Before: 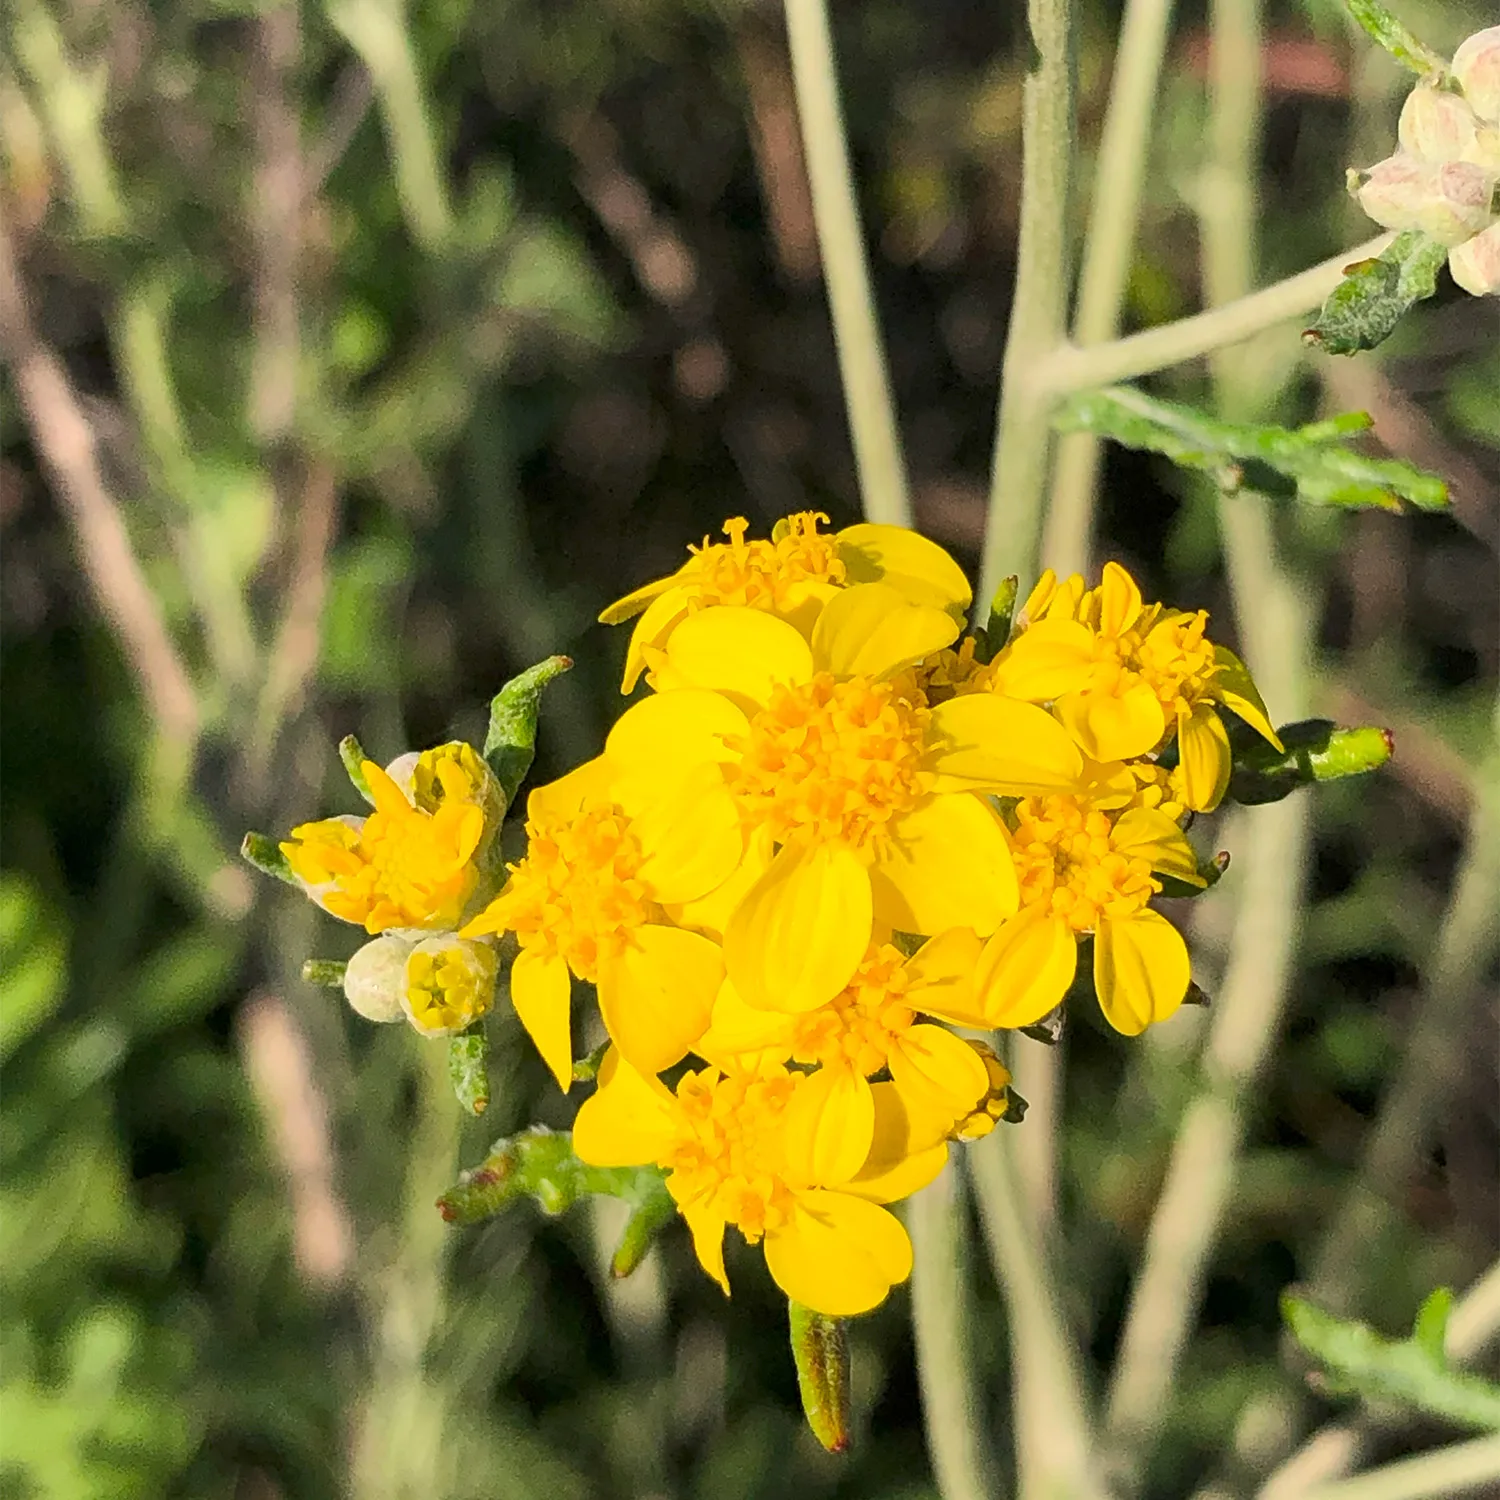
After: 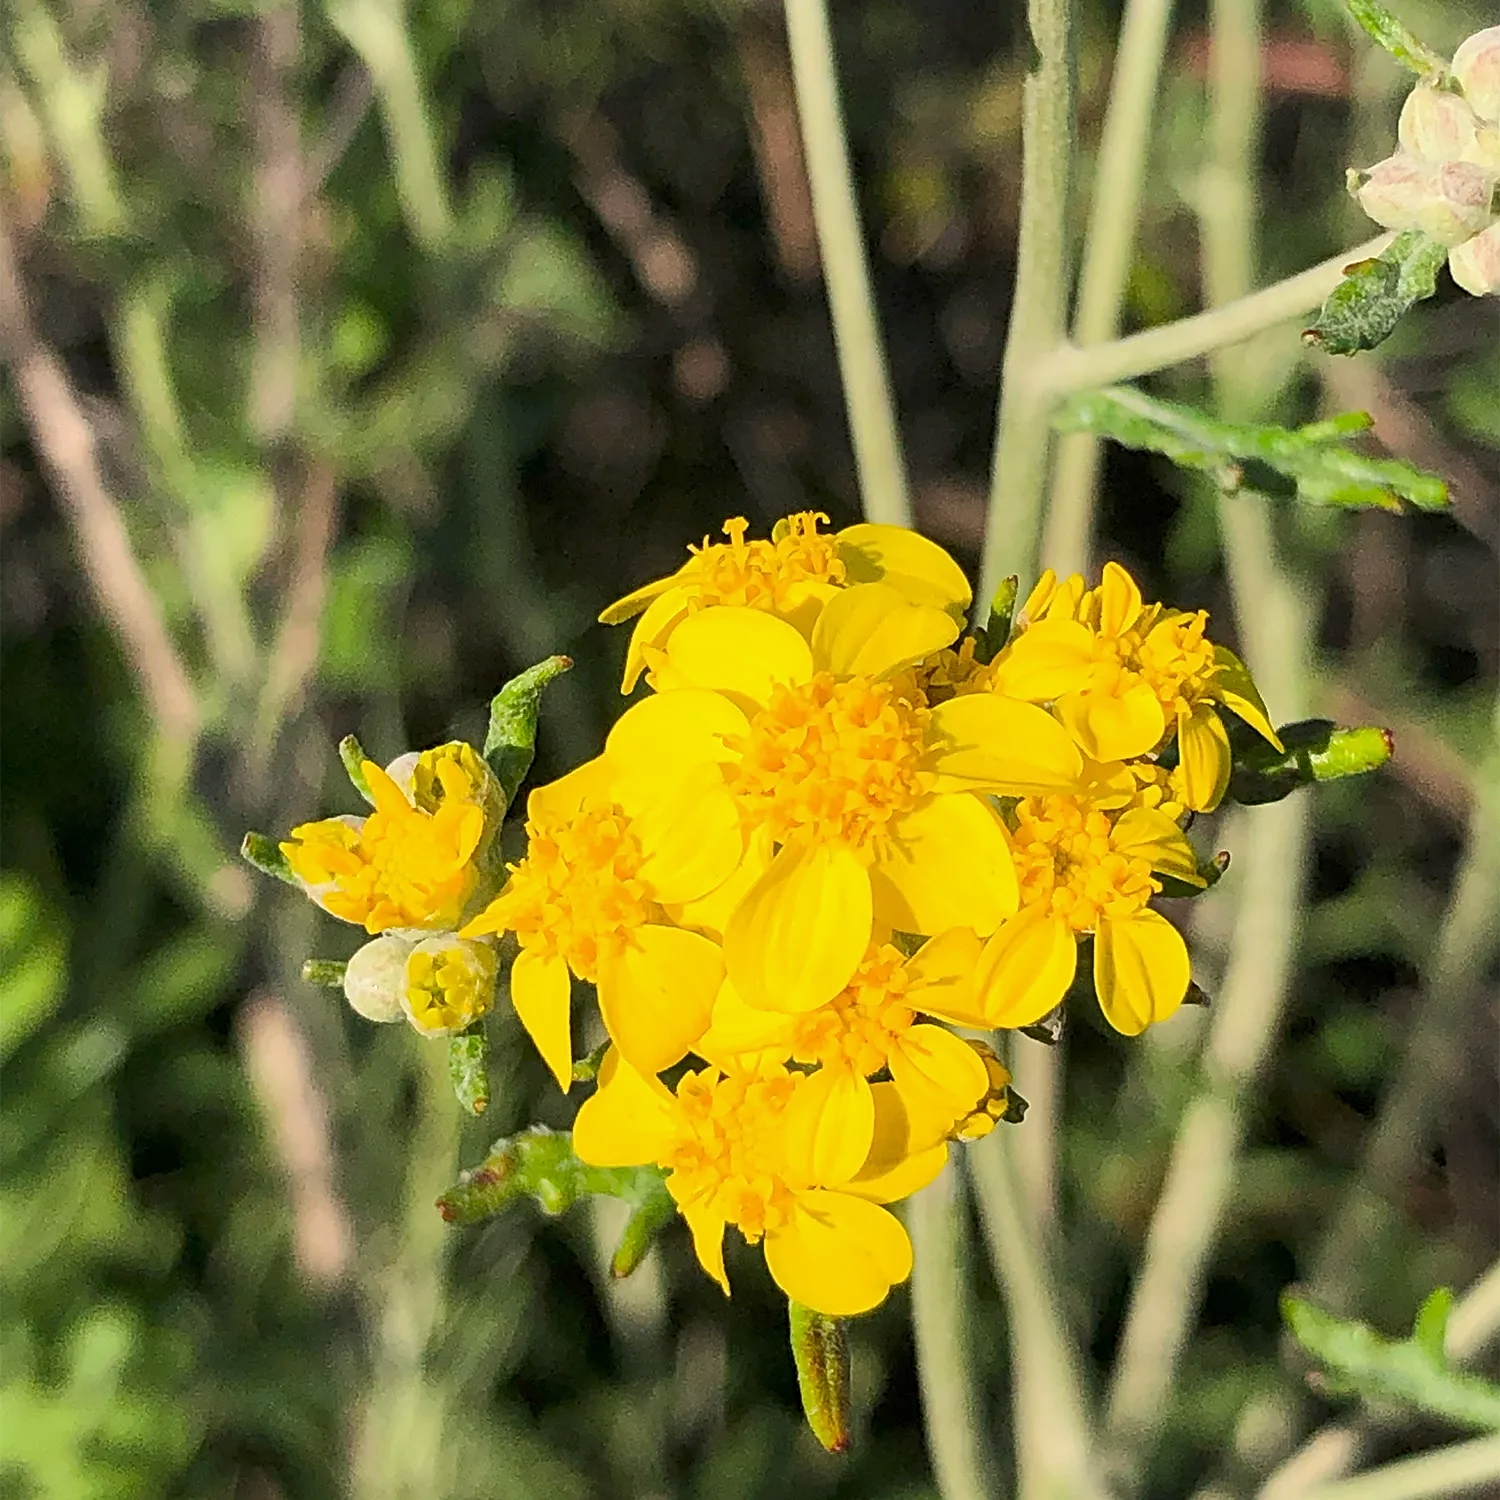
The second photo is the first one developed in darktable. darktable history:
white balance: red 0.978, blue 0.999
sharpen: radius 2.529, amount 0.323
